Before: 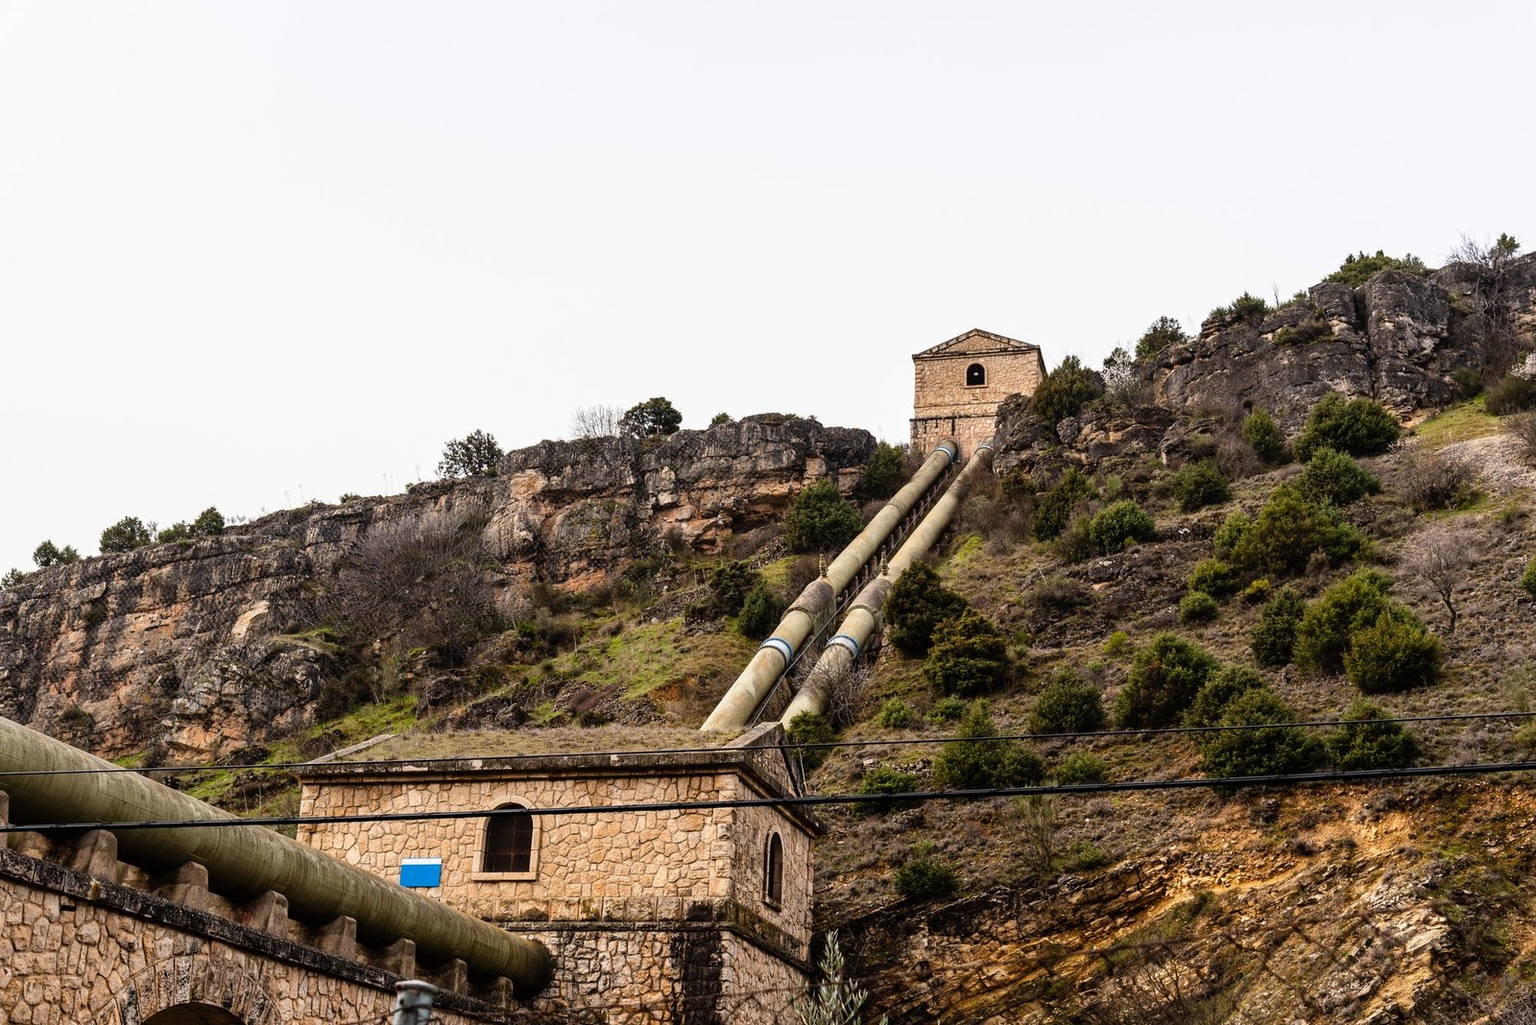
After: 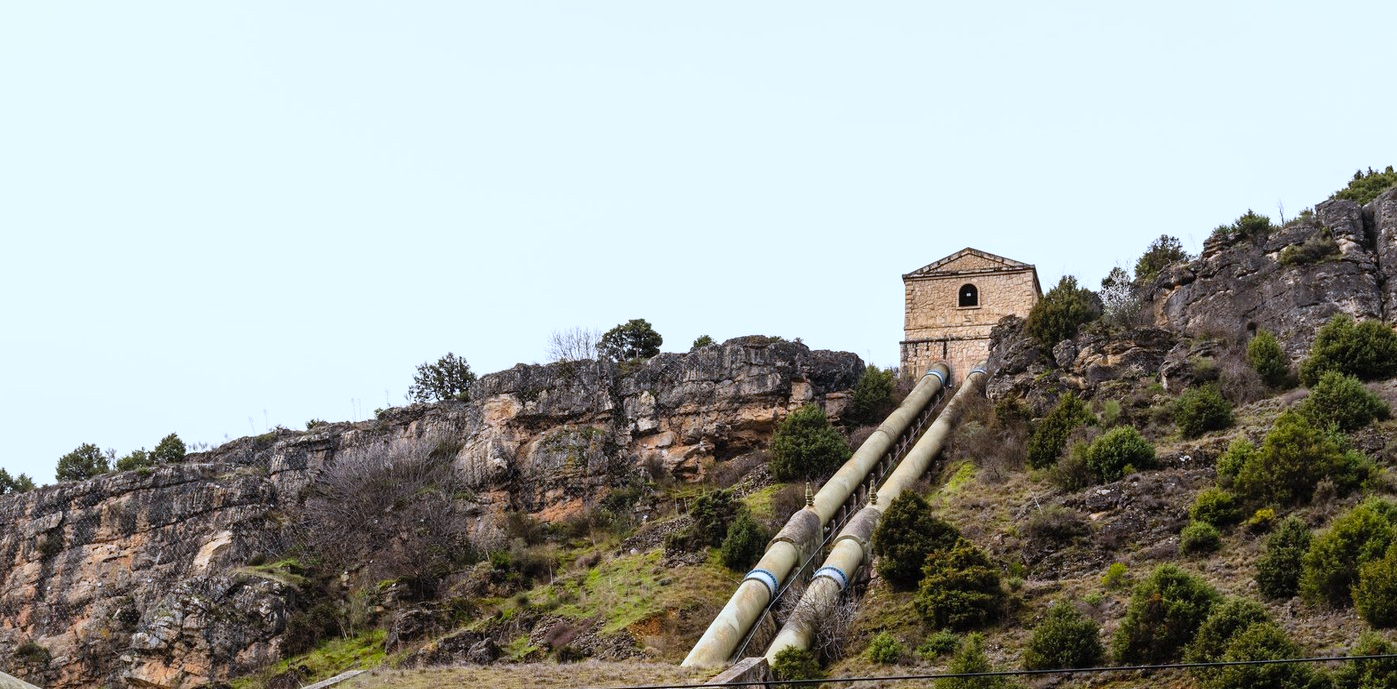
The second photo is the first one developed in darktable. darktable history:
white balance: red 0.931, blue 1.11
crop: left 3.015%, top 8.969%, right 9.647%, bottom 26.457%
color balance: on, module defaults
contrast brightness saturation: contrast 0.03, brightness 0.06, saturation 0.13
